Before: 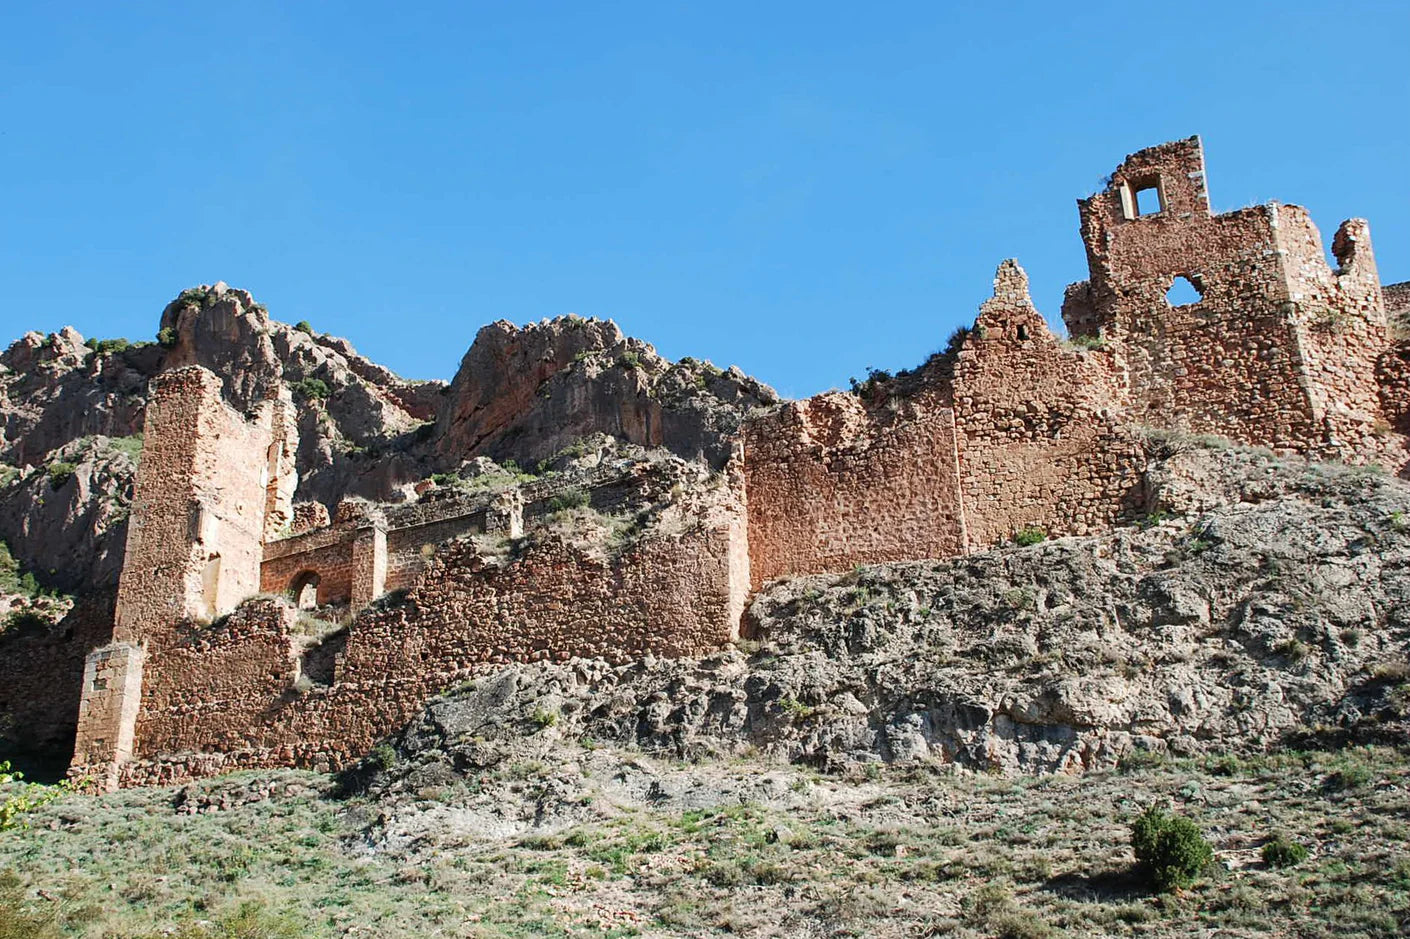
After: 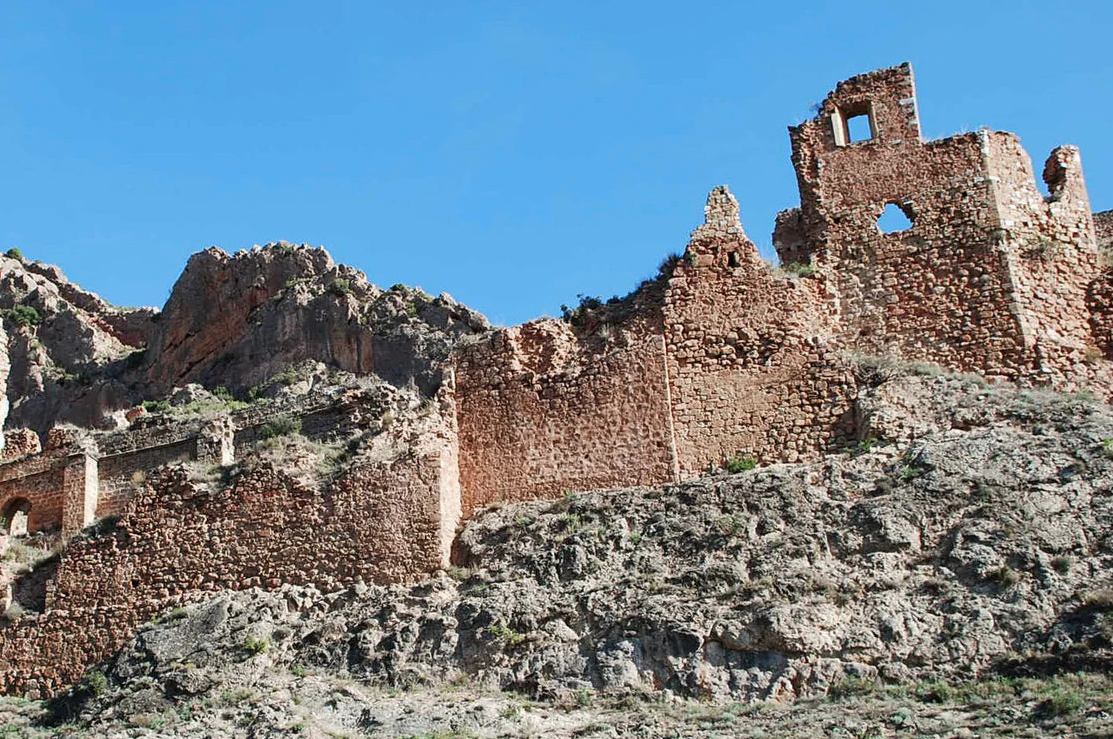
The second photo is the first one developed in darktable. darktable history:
color zones: curves: ch0 [(0.224, 0.526) (0.75, 0.5)]; ch1 [(0.055, 0.526) (0.224, 0.761) (0.377, 0.526) (0.75, 0.5)], mix -131.22%
crop and rotate: left 20.536%, top 7.863%, right 0.504%, bottom 13.428%
